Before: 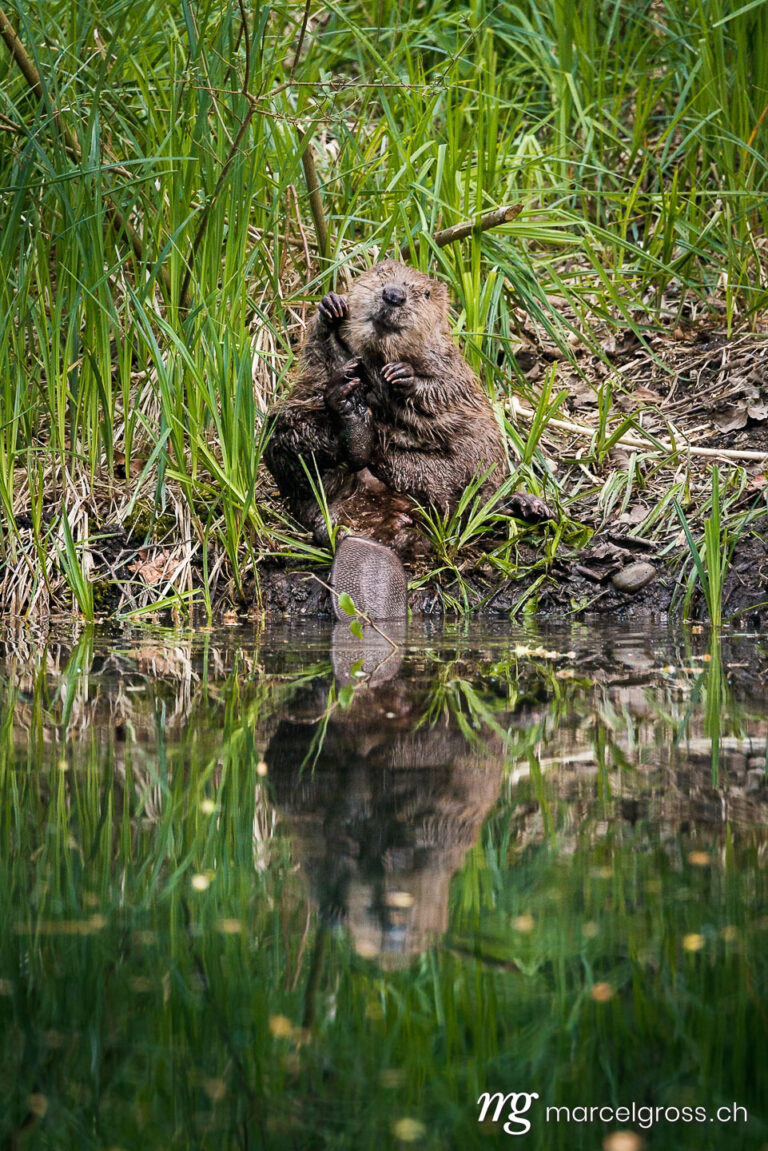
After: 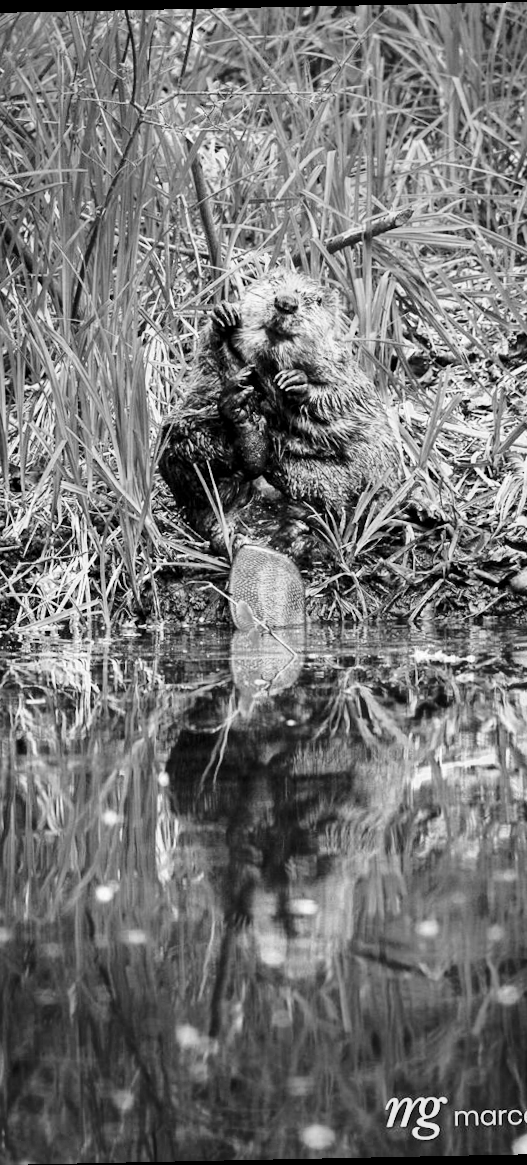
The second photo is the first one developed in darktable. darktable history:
color zones: curves: ch0 [(0, 0.5) (0.125, 0.4) (0.25, 0.5) (0.375, 0.4) (0.5, 0.4) (0.625, 0.35) (0.75, 0.35) (0.875, 0.5)]; ch1 [(0, 0.35) (0.125, 0.45) (0.25, 0.35) (0.375, 0.35) (0.5, 0.35) (0.625, 0.35) (0.75, 0.45) (0.875, 0.35)]; ch2 [(0, 0.6) (0.125, 0.5) (0.25, 0.5) (0.375, 0.6) (0.5, 0.6) (0.625, 0.5) (0.75, 0.5) (0.875, 0.5)]
base curve: curves: ch0 [(0, 0) (0.028, 0.03) (0.121, 0.232) (0.46, 0.748) (0.859, 0.968) (1, 1)]
rotate and perspective: rotation -1.17°, automatic cropping off
crop and rotate: left 14.436%, right 18.898%
shadows and highlights: low approximation 0.01, soften with gaussian
local contrast: highlights 100%, shadows 100%, detail 120%, midtone range 0.2
monochrome: a -4.13, b 5.16, size 1
white balance: red 0.967, blue 1.119, emerald 0.756
